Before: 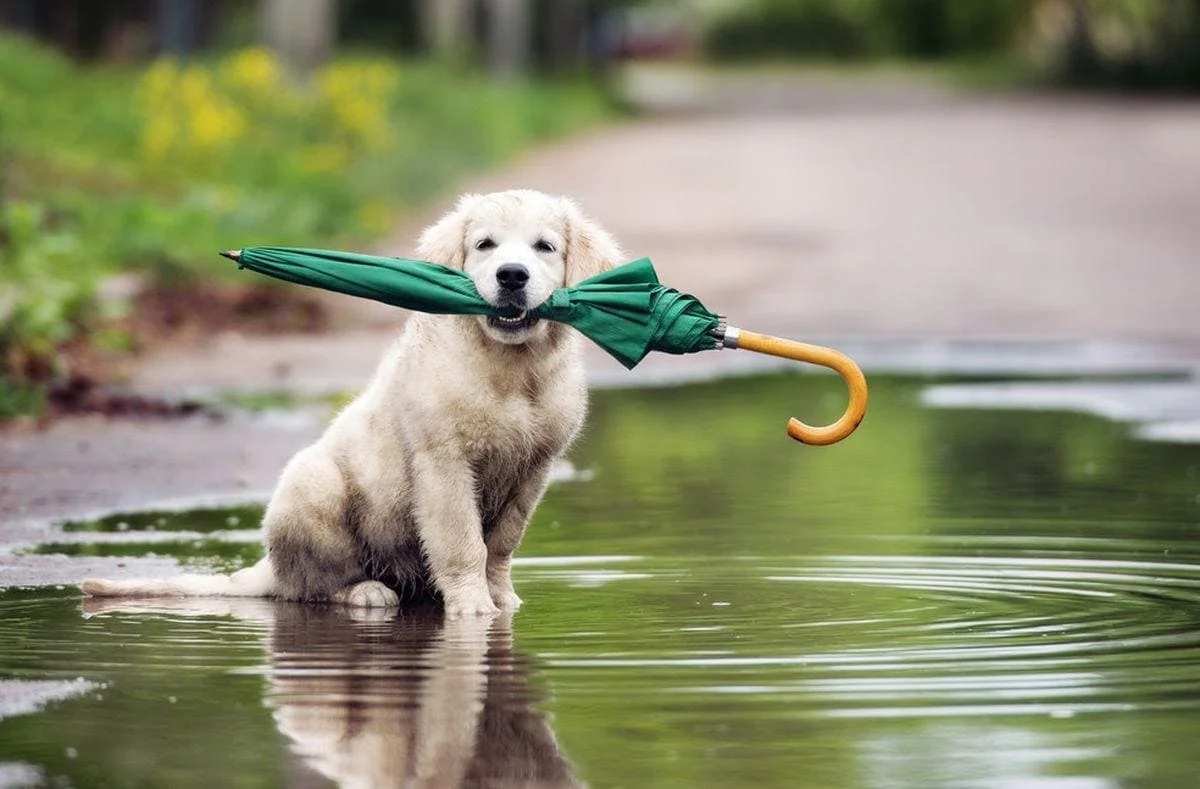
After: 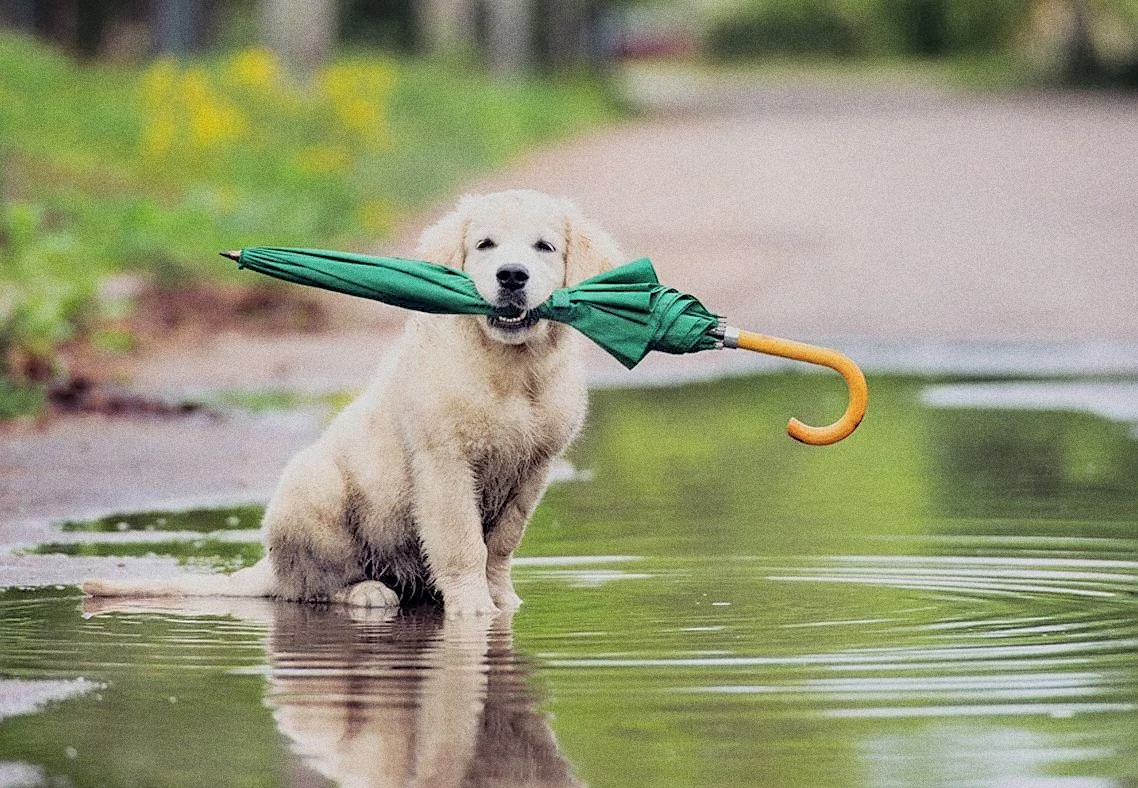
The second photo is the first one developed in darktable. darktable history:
sharpen: on, module defaults
shadows and highlights: shadows 0, highlights 40
contrast equalizer: octaves 7, y [[0.6 ×6], [0.55 ×6], [0 ×6], [0 ×6], [0 ×6]], mix 0.15
grain: coarseness 0.09 ISO, strength 40%
crop and rotate: right 5.167%
global tonemap: drago (0.7, 100)
